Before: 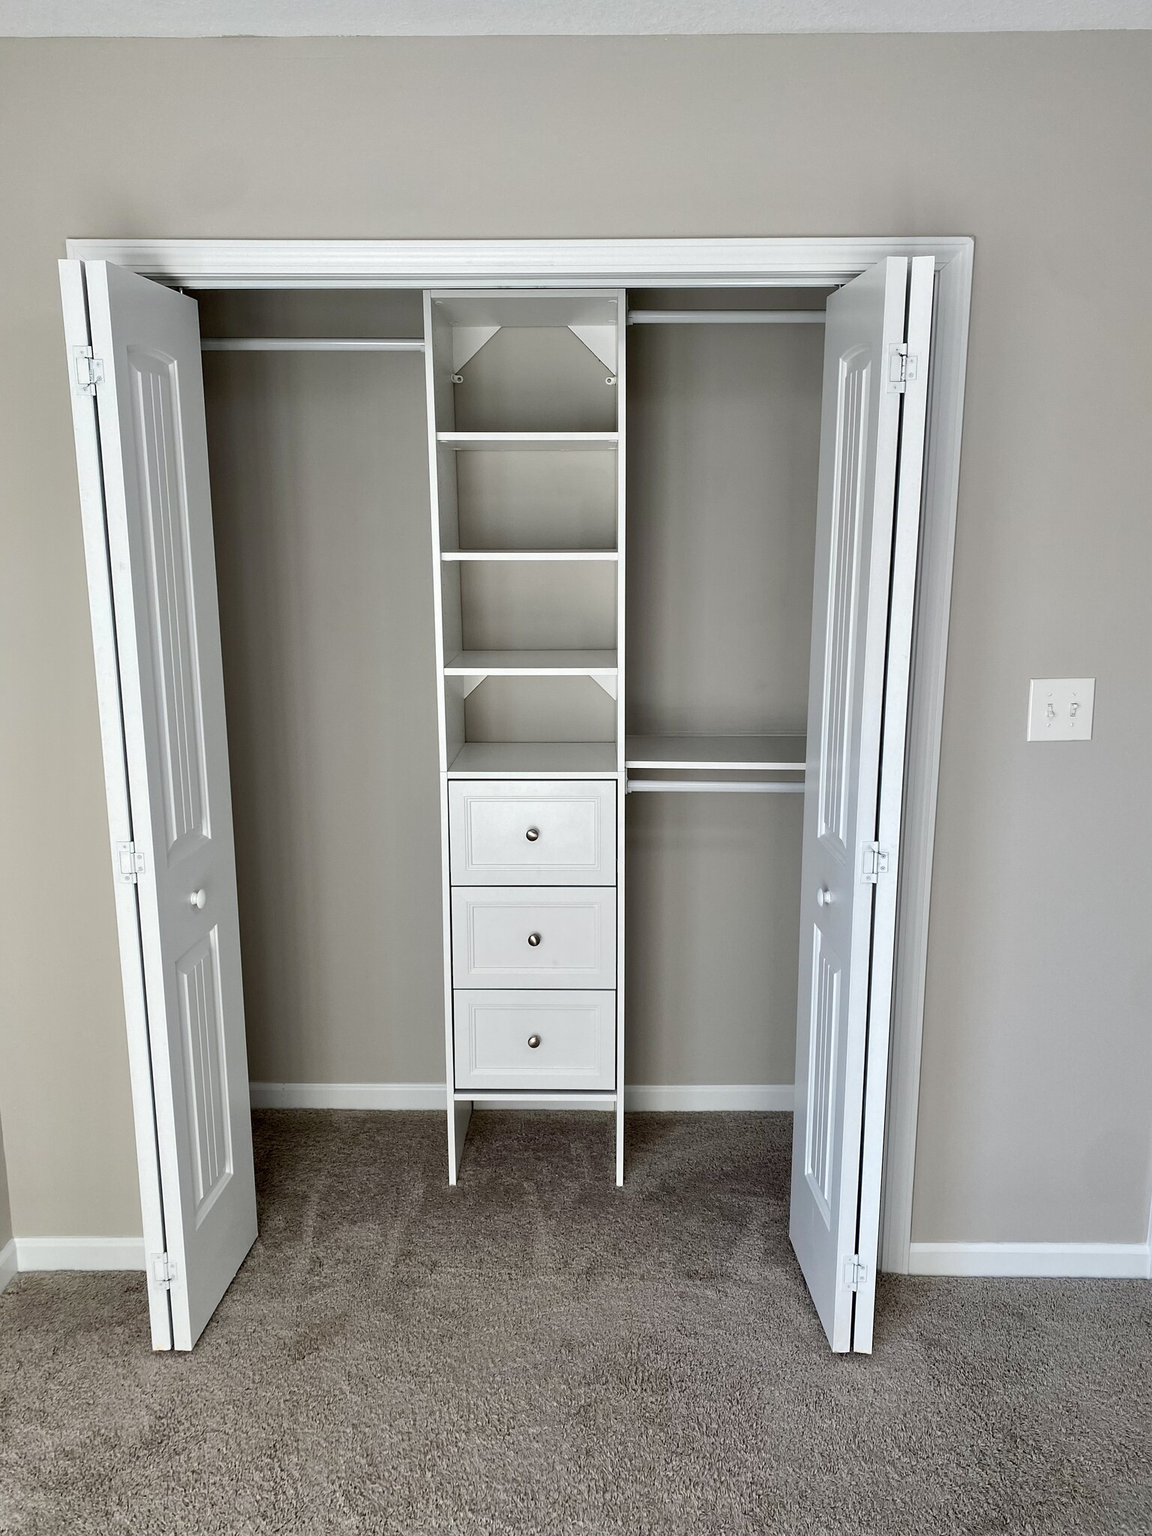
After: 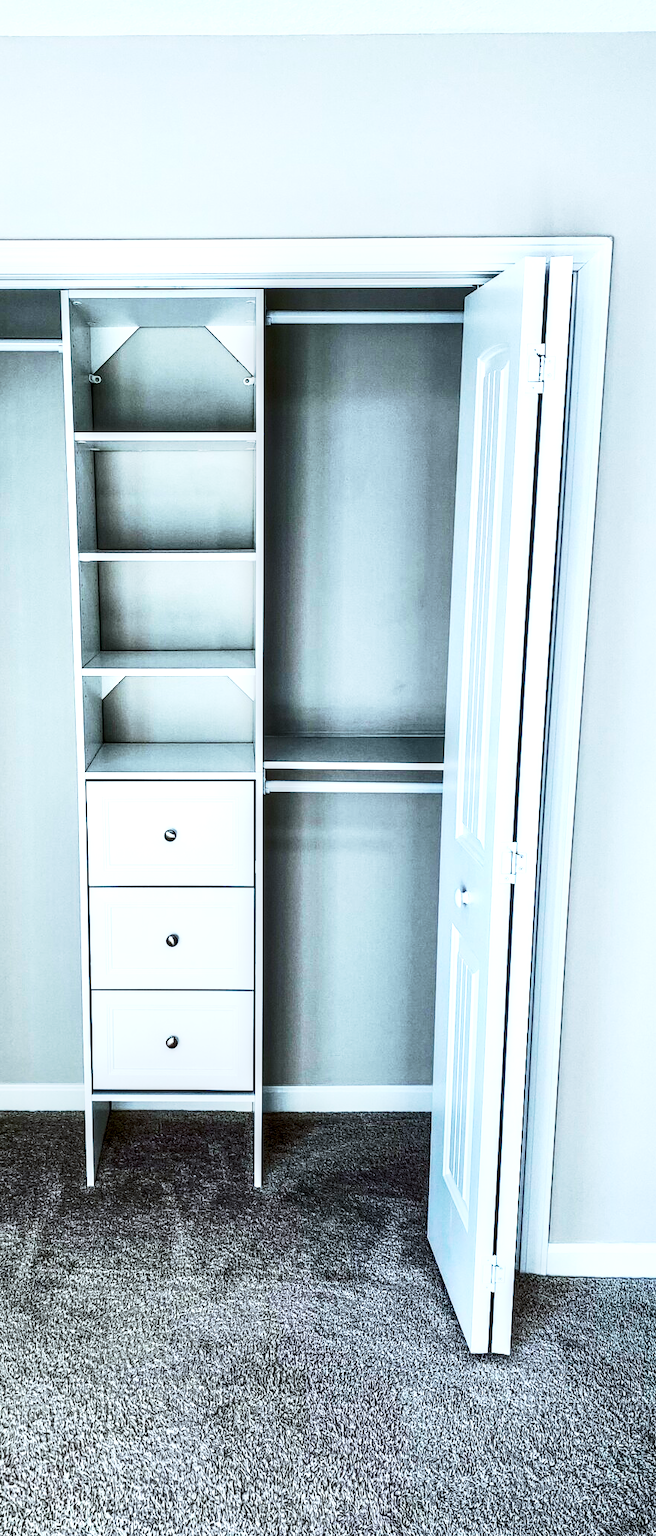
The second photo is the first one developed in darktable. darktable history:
contrast brightness saturation: contrast 0.217
color calibration: illuminant Planckian (black body), x 0.378, y 0.375, temperature 4033.94 K
local contrast: highlights 20%, detail 150%
color balance rgb: shadows lift › chroma 2.044%, shadows lift › hue 247.89°, perceptual saturation grading › global saturation 19.872%, perceptual brilliance grading › highlights 3.768%, perceptual brilliance grading › mid-tones -17.47%, perceptual brilliance grading › shadows -42.1%, global vibrance 15.446%
crop: left 31.454%, top 0.017%, right 11.559%
base curve: curves: ch0 [(0, 0) (0.005, 0.002) (0.193, 0.295) (0.399, 0.664) (0.75, 0.928) (1, 1)], preserve colors none
exposure: exposure 0.569 EV, compensate exposure bias true, compensate highlight preservation false
